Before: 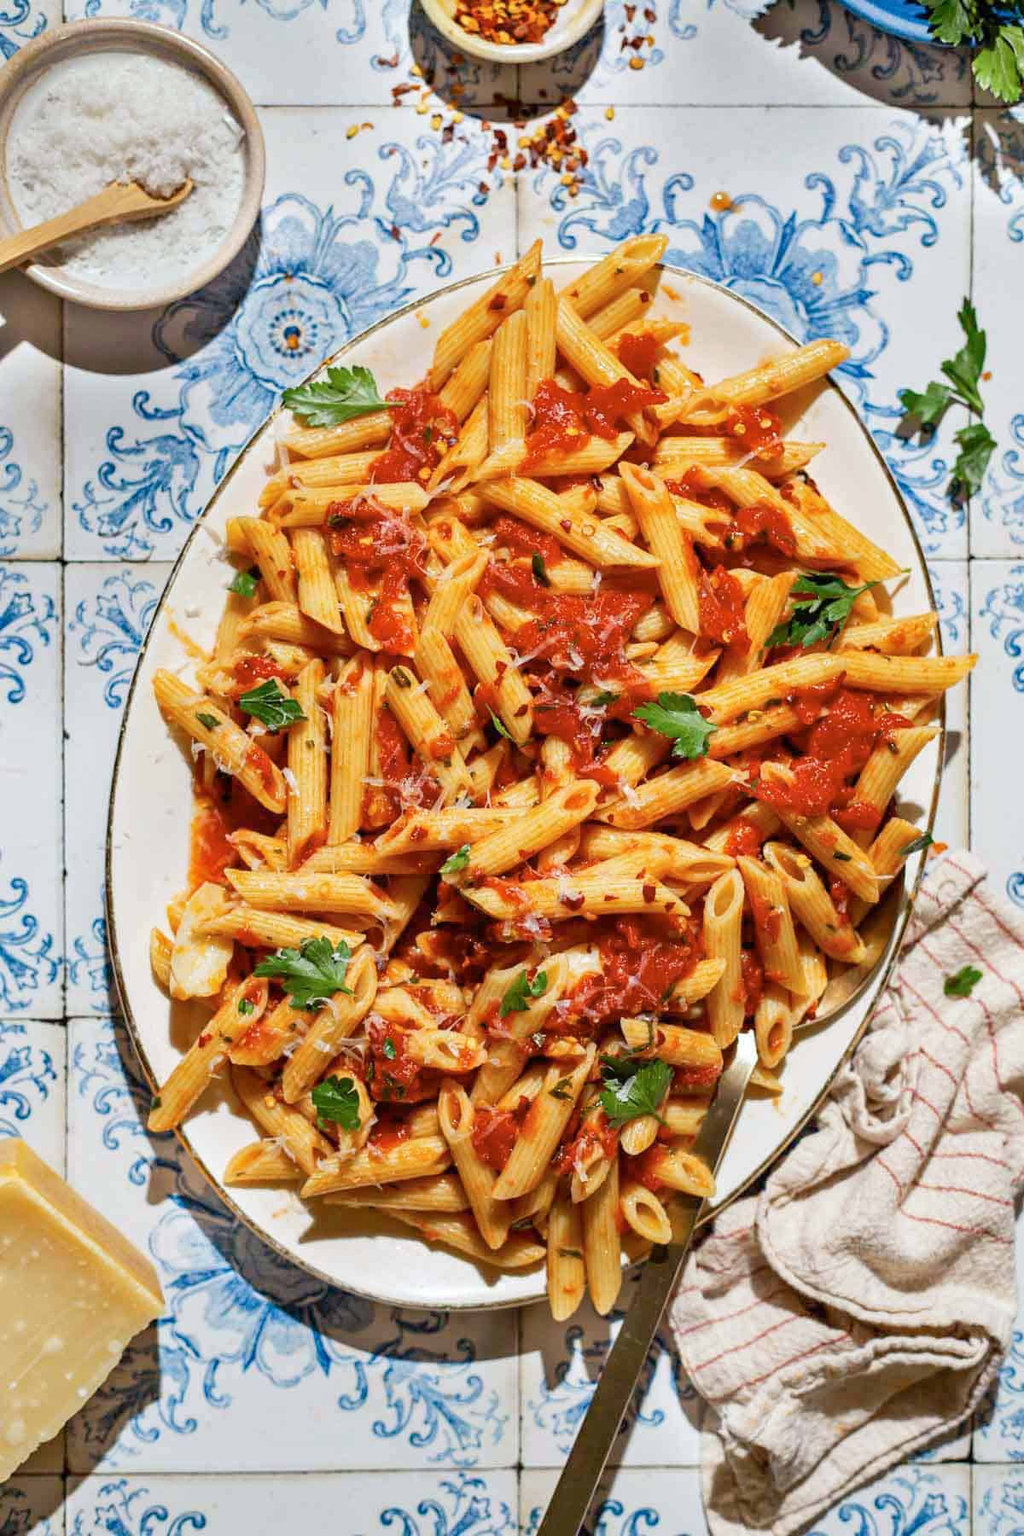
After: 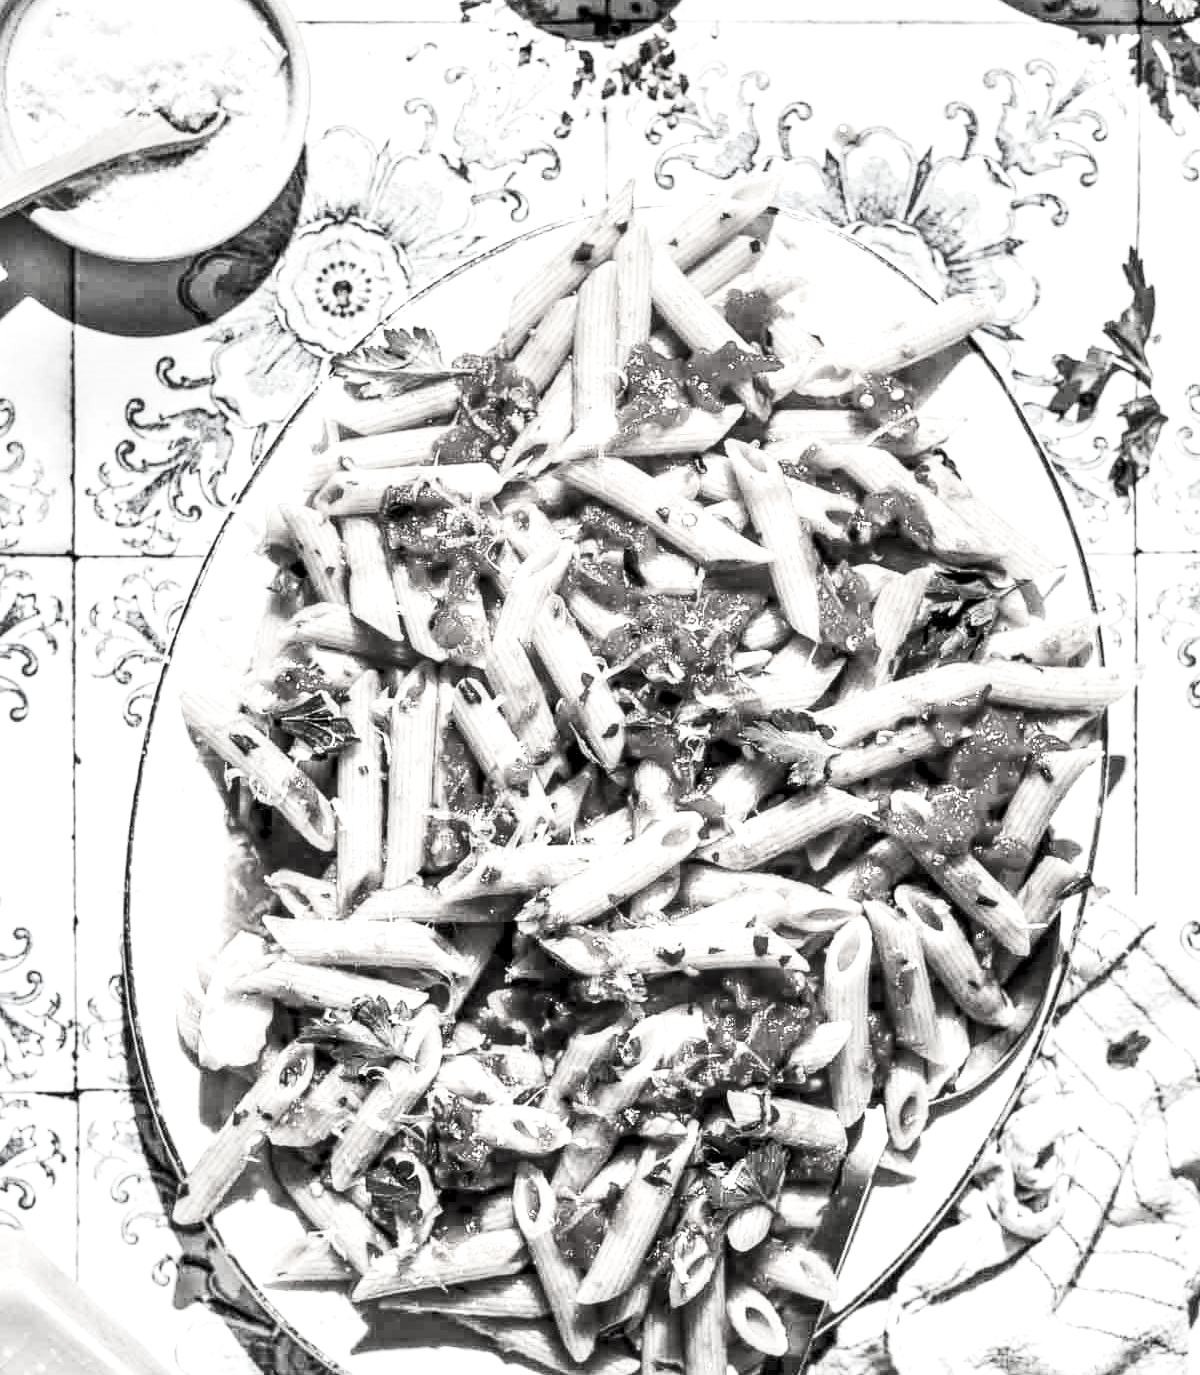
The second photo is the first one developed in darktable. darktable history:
crop: top 5.679%, bottom 17.904%
contrast brightness saturation: contrast 0.518, brightness 0.482, saturation -0.983
local contrast: highlights 78%, shadows 56%, detail 175%, midtone range 0.421
exposure: compensate highlight preservation false
velvia: on, module defaults
